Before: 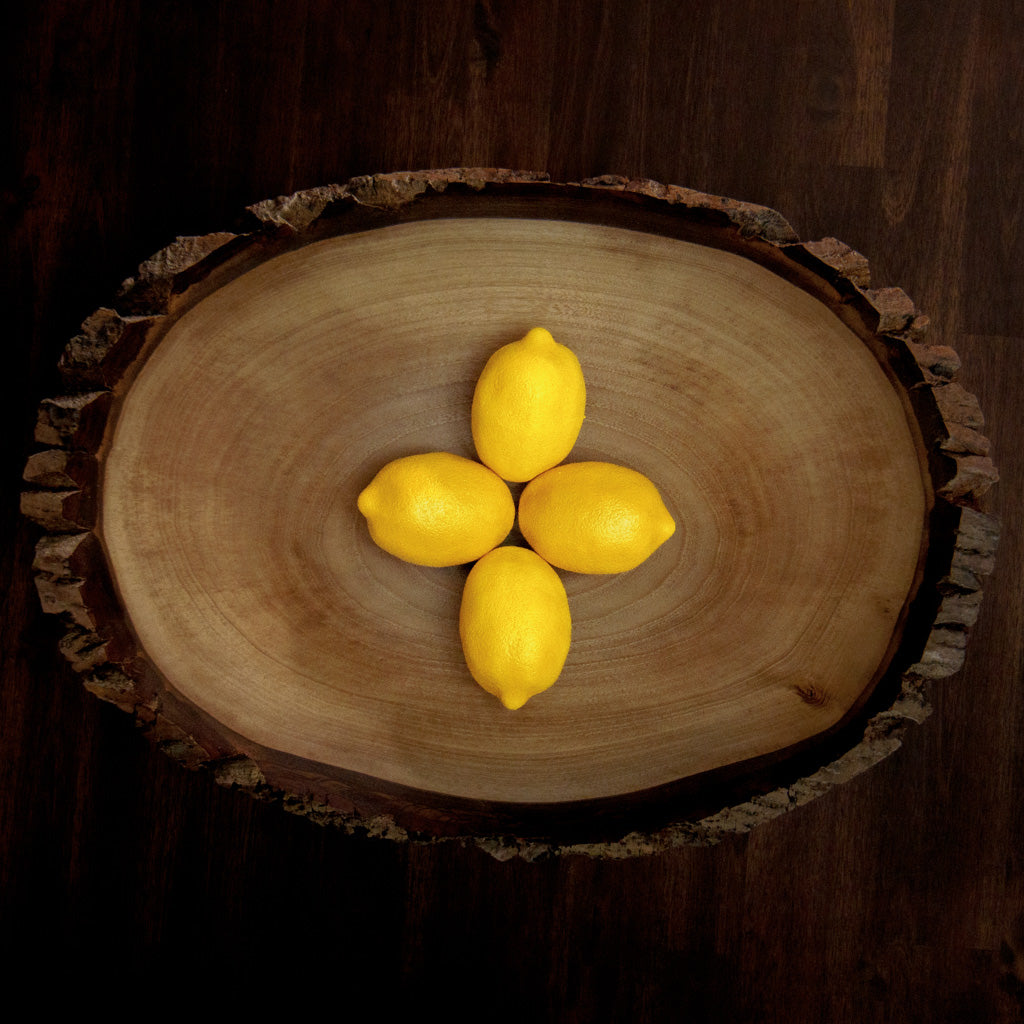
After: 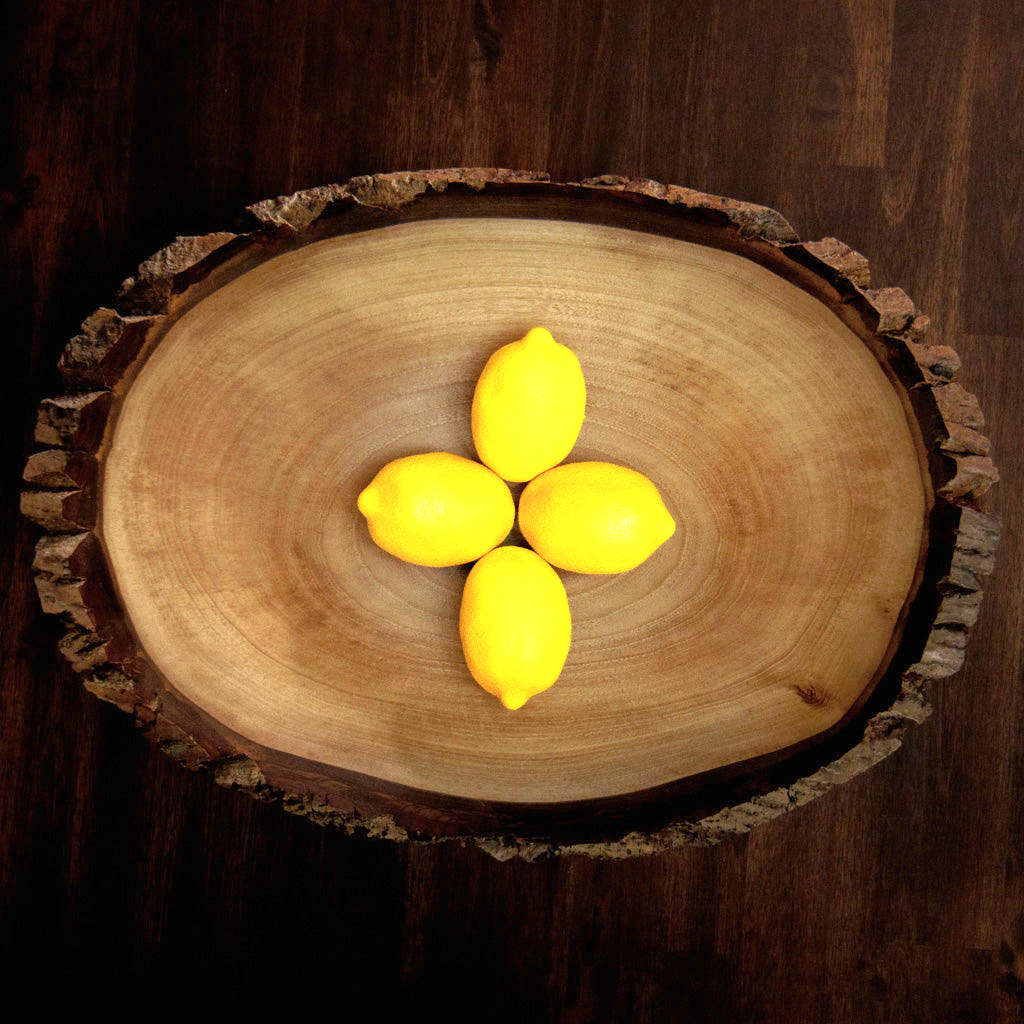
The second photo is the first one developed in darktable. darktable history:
exposure: black level correction 0, exposure 1.196 EV, compensate highlight preservation false
